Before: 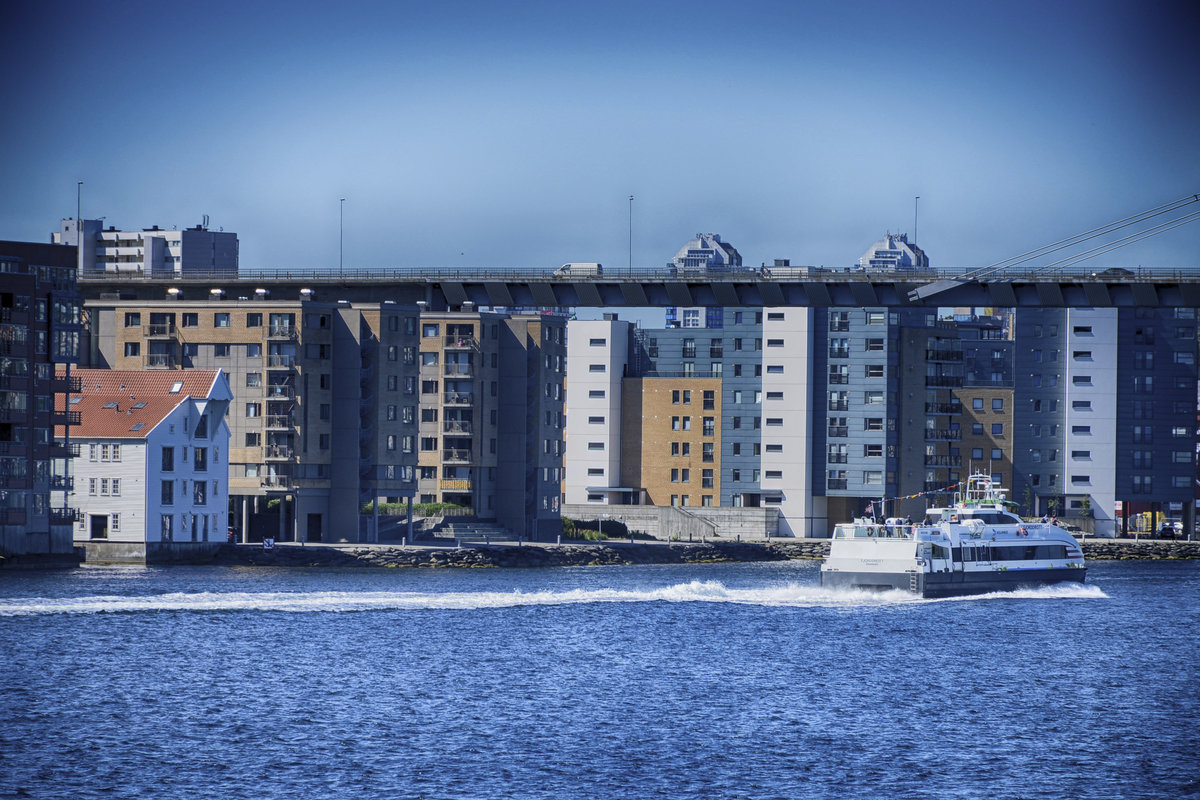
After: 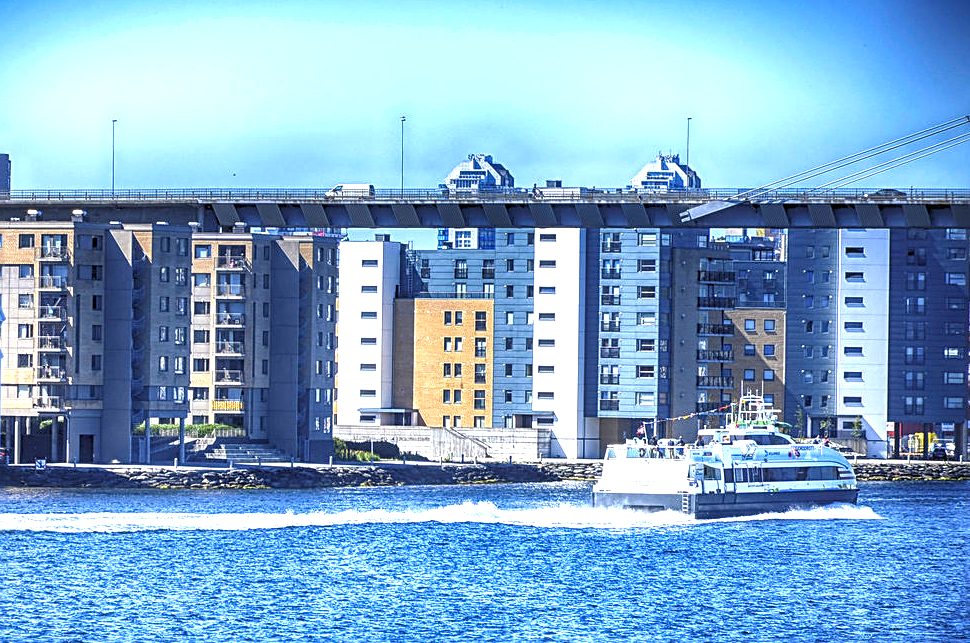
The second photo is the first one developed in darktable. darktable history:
local contrast: on, module defaults
crop: left 19.083%, top 9.936%, right 0%, bottom 9.567%
color balance rgb: perceptual saturation grading › global saturation 29.561%, perceptual brilliance grading › global brilliance 10.093%, global vibrance 9.368%
sharpen: on, module defaults
exposure: exposure 1 EV, compensate exposure bias true, compensate highlight preservation false
shadows and highlights: shadows 31.76, highlights -32.64, soften with gaussian
